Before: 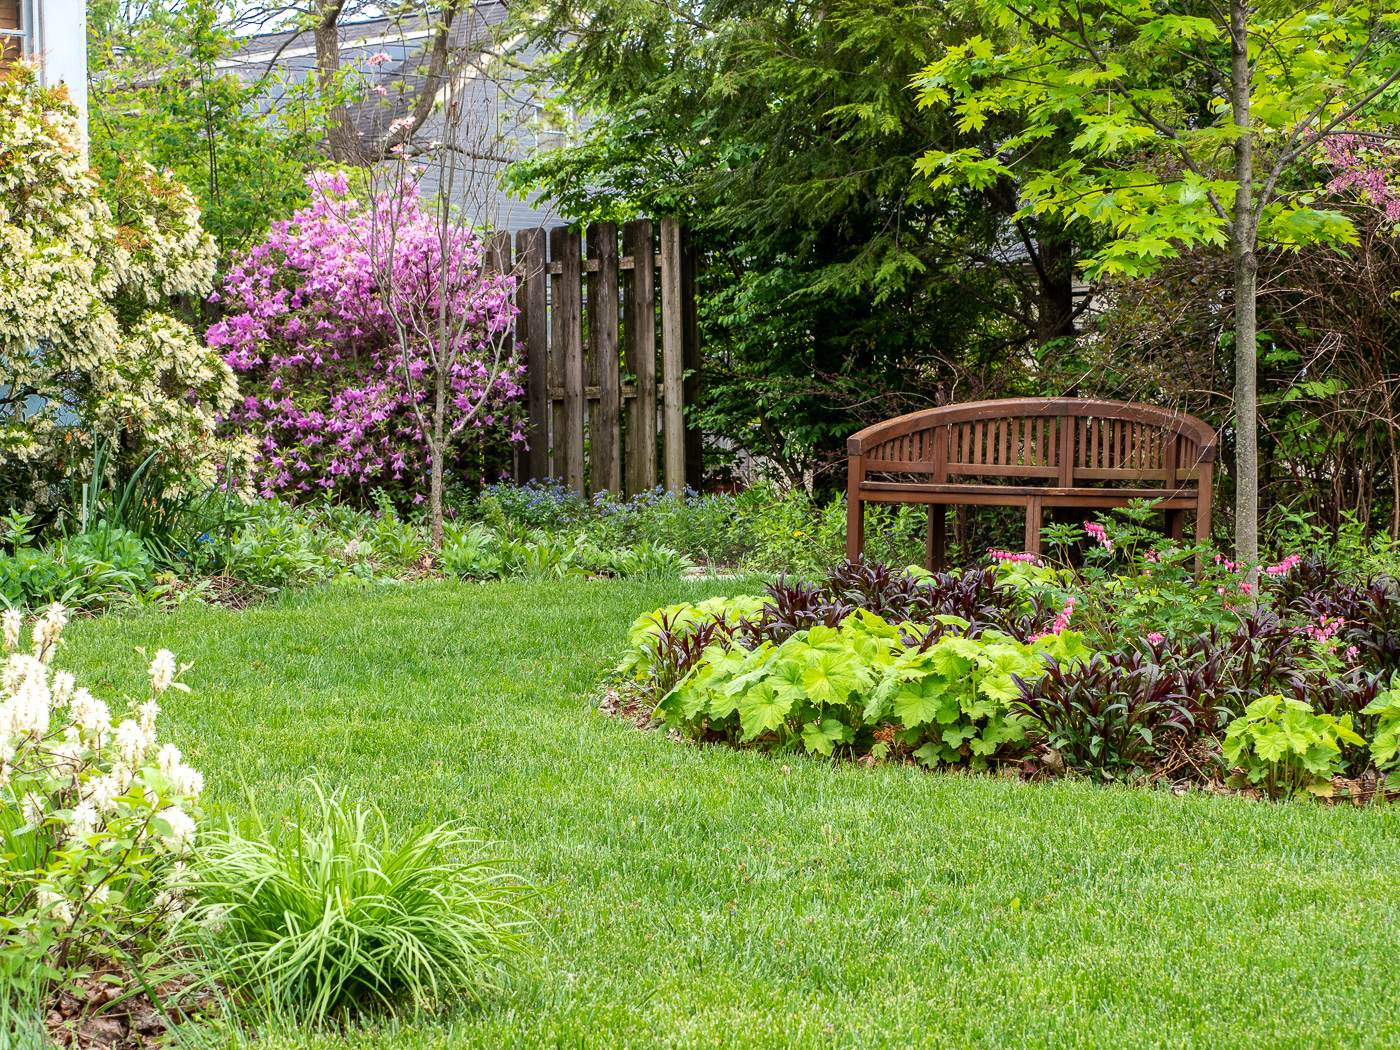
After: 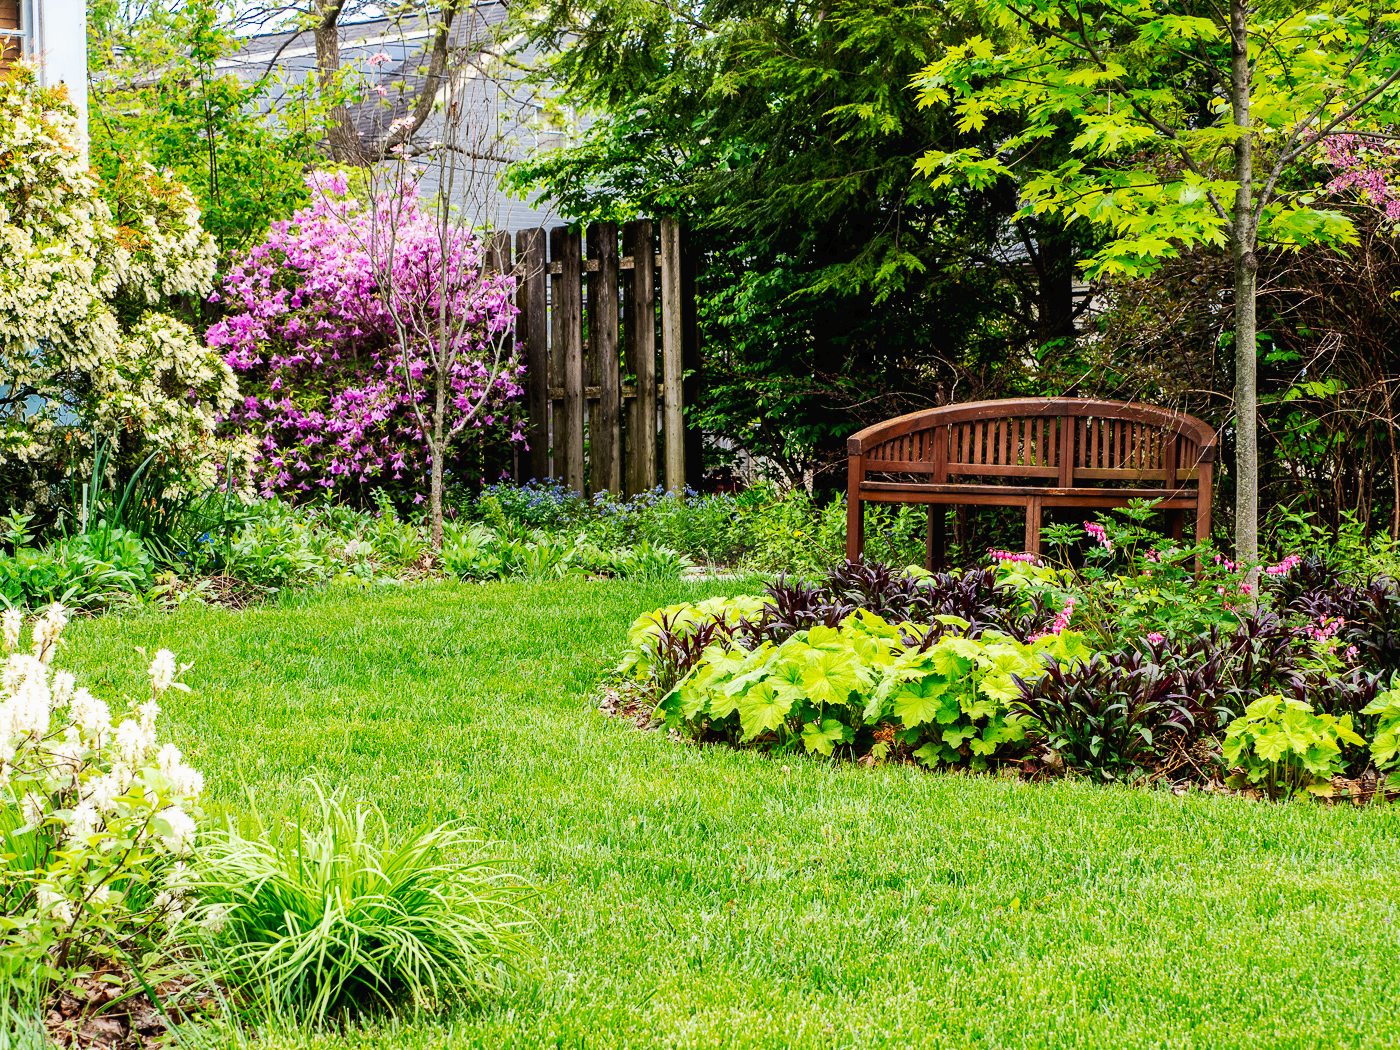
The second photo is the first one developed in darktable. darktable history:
exposure: exposure -0.069 EV, compensate exposure bias true, compensate highlight preservation false
tone curve: curves: ch0 [(0, 0) (0.003, 0.016) (0.011, 0.016) (0.025, 0.016) (0.044, 0.016) (0.069, 0.016) (0.1, 0.026) (0.136, 0.047) (0.177, 0.088) (0.224, 0.14) (0.277, 0.2) (0.335, 0.276) (0.399, 0.37) (0.468, 0.47) (0.543, 0.583) (0.623, 0.698) (0.709, 0.779) (0.801, 0.858) (0.898, 0.929) (1, 1)], preserve colors none
